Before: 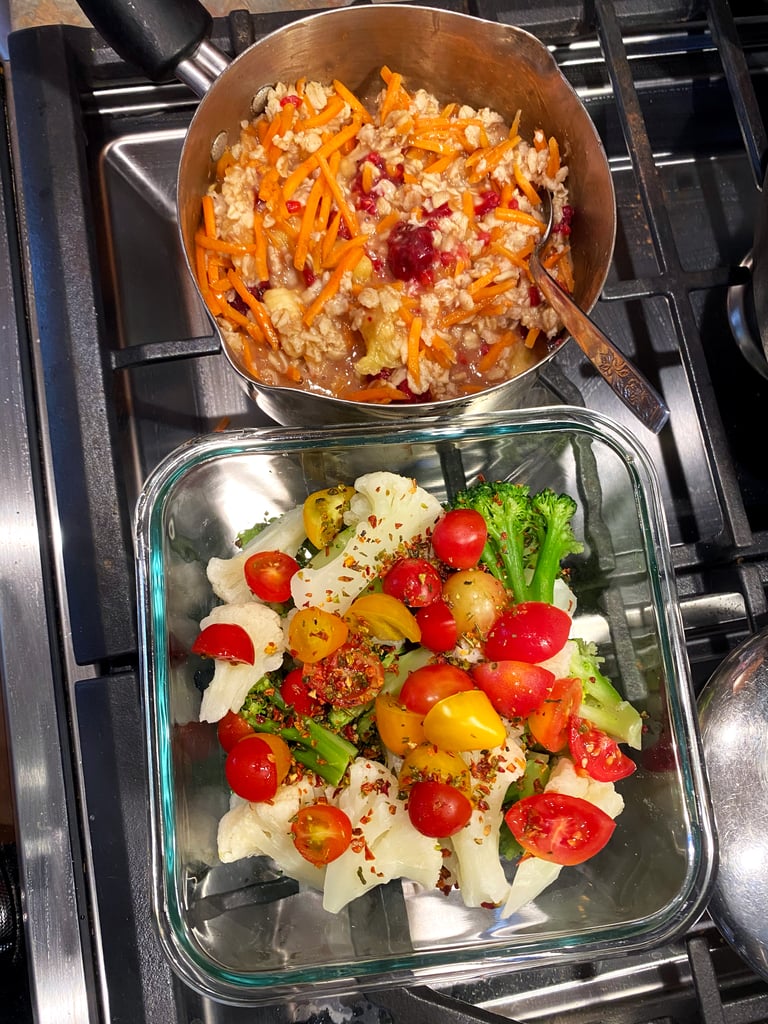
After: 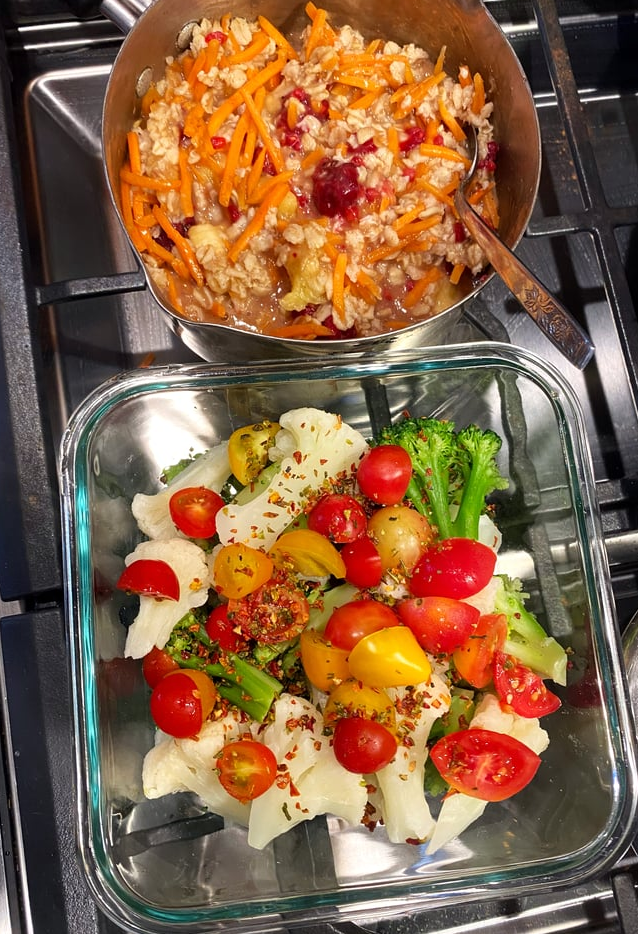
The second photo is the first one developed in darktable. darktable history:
crop: left 9.806%, top 6.282%, right 7.047%, bottom 2.441%
